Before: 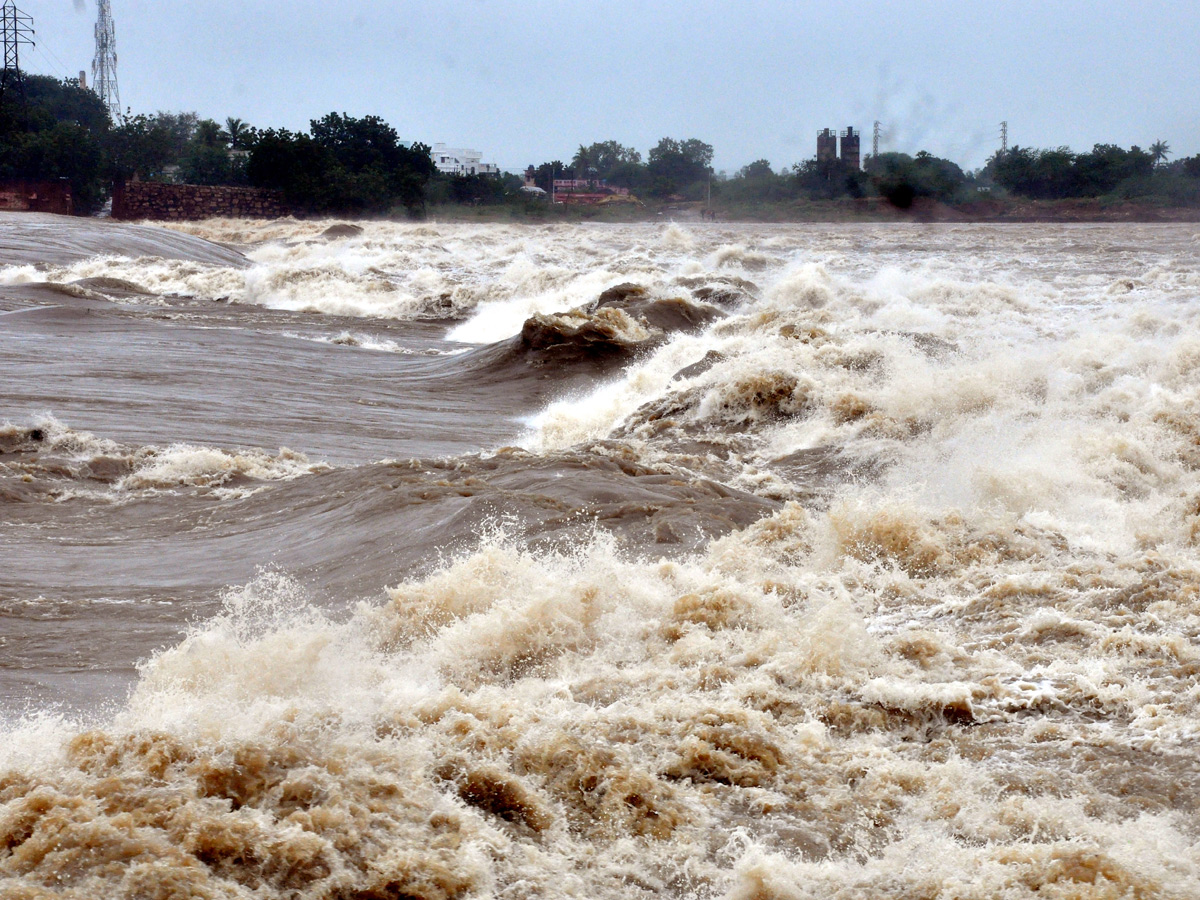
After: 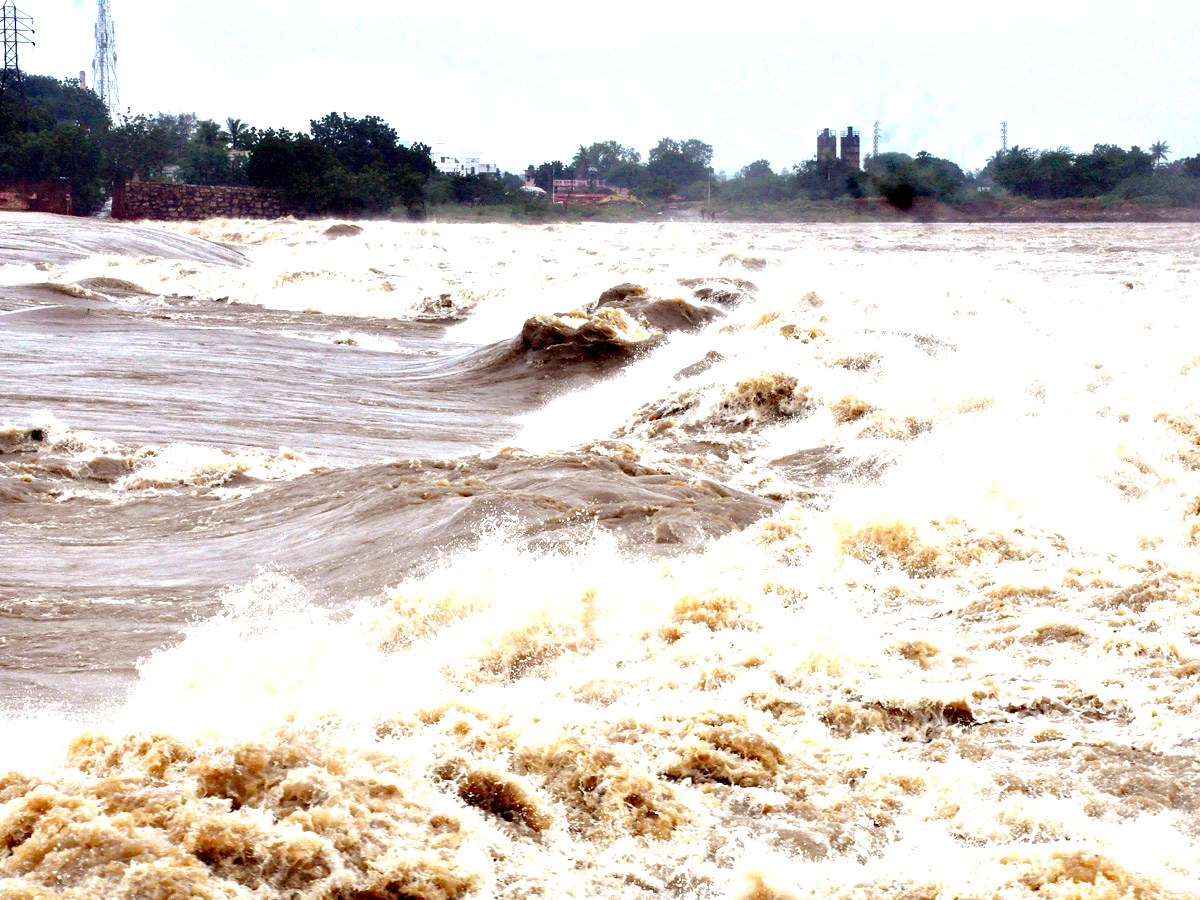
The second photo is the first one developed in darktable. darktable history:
haze removal: compatibility mode true, adaptive false
exposure: exposure 1.201 EV, compensate exposure bias true, compensate highlight preservation false
